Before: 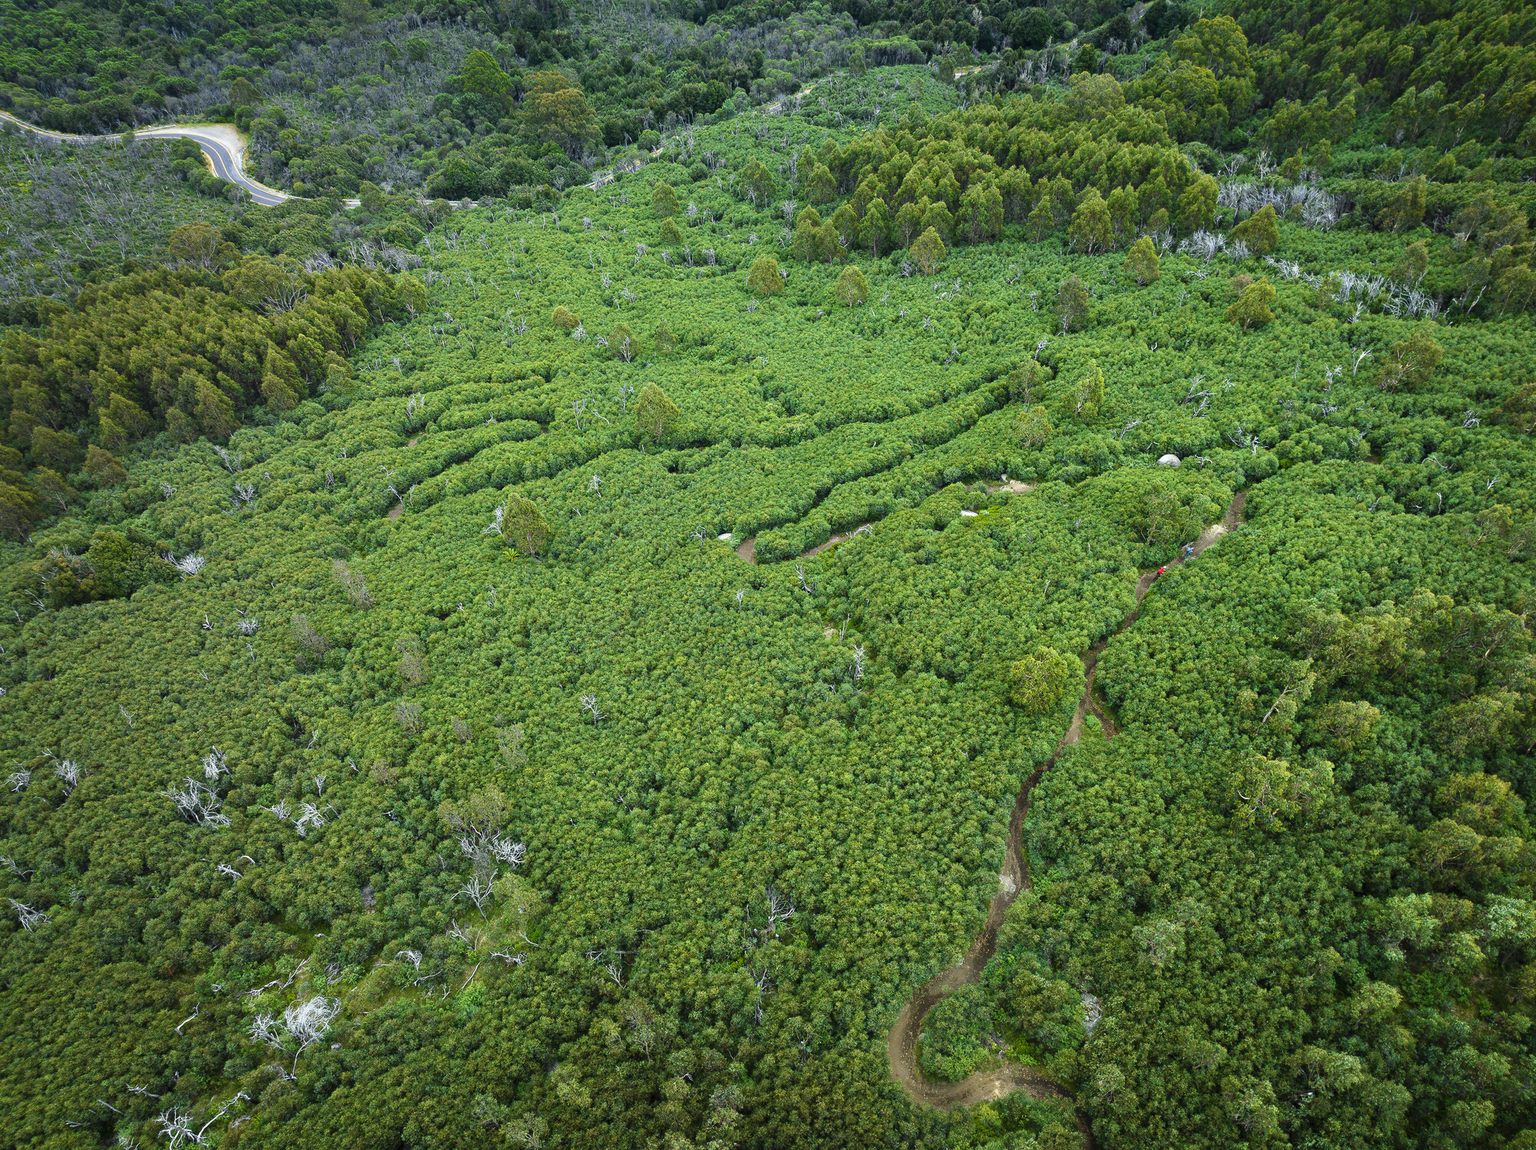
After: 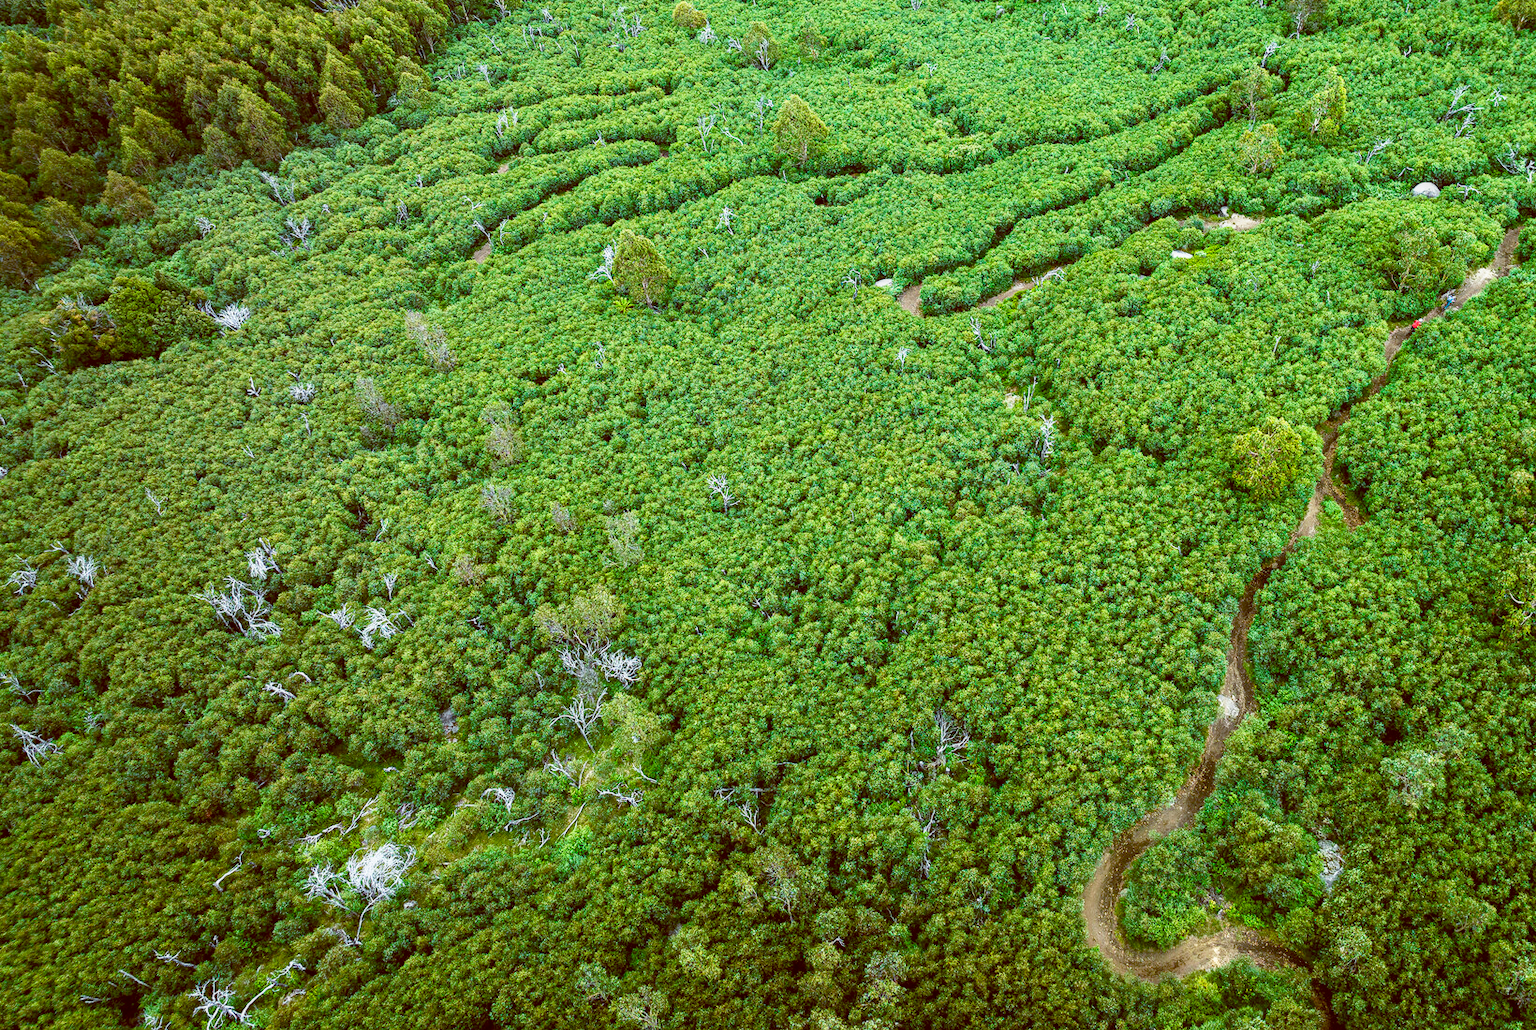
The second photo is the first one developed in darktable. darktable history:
local contrast: on, module defaults
crop: top 26.531%, right 17.959%
color balance: lift [1, 1.015, 1.004, 0.985], gamma [1, 0.958, 0.971, 1.042], gain [1, 0.956, 0.977, 1.044]
base curve: curves: ch0 [(0, 0) (0.088, 0.125) (0.176, 0.251) (0.354, 0.501) (0.613, 0.749) (1, 0.877)], preserve colors none
